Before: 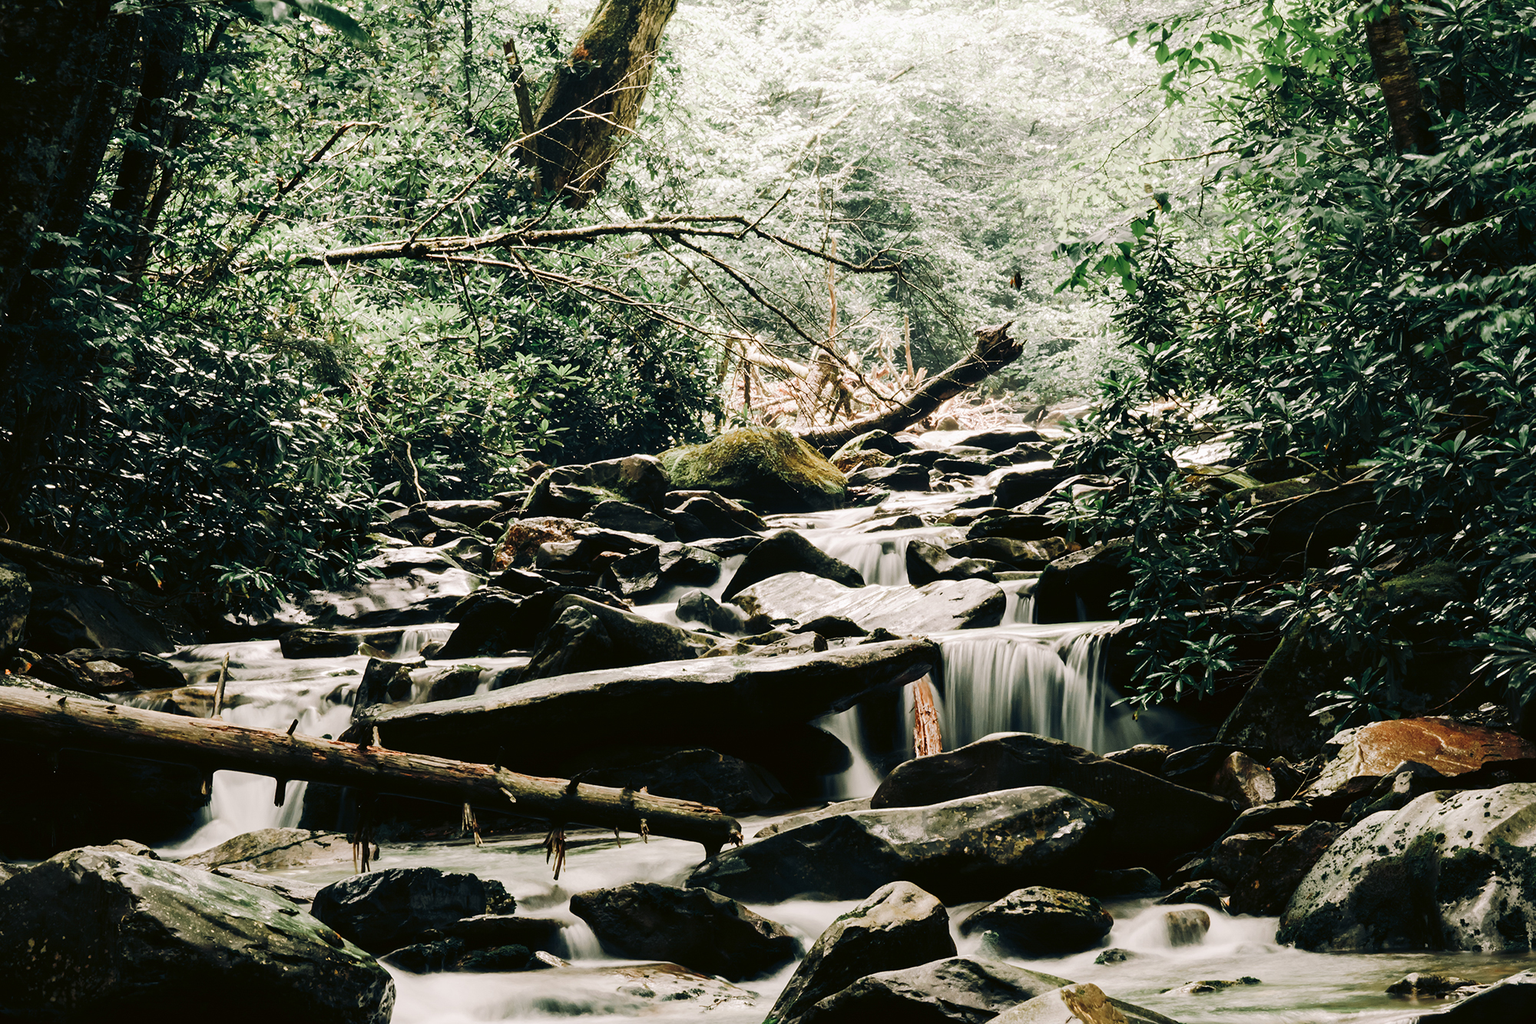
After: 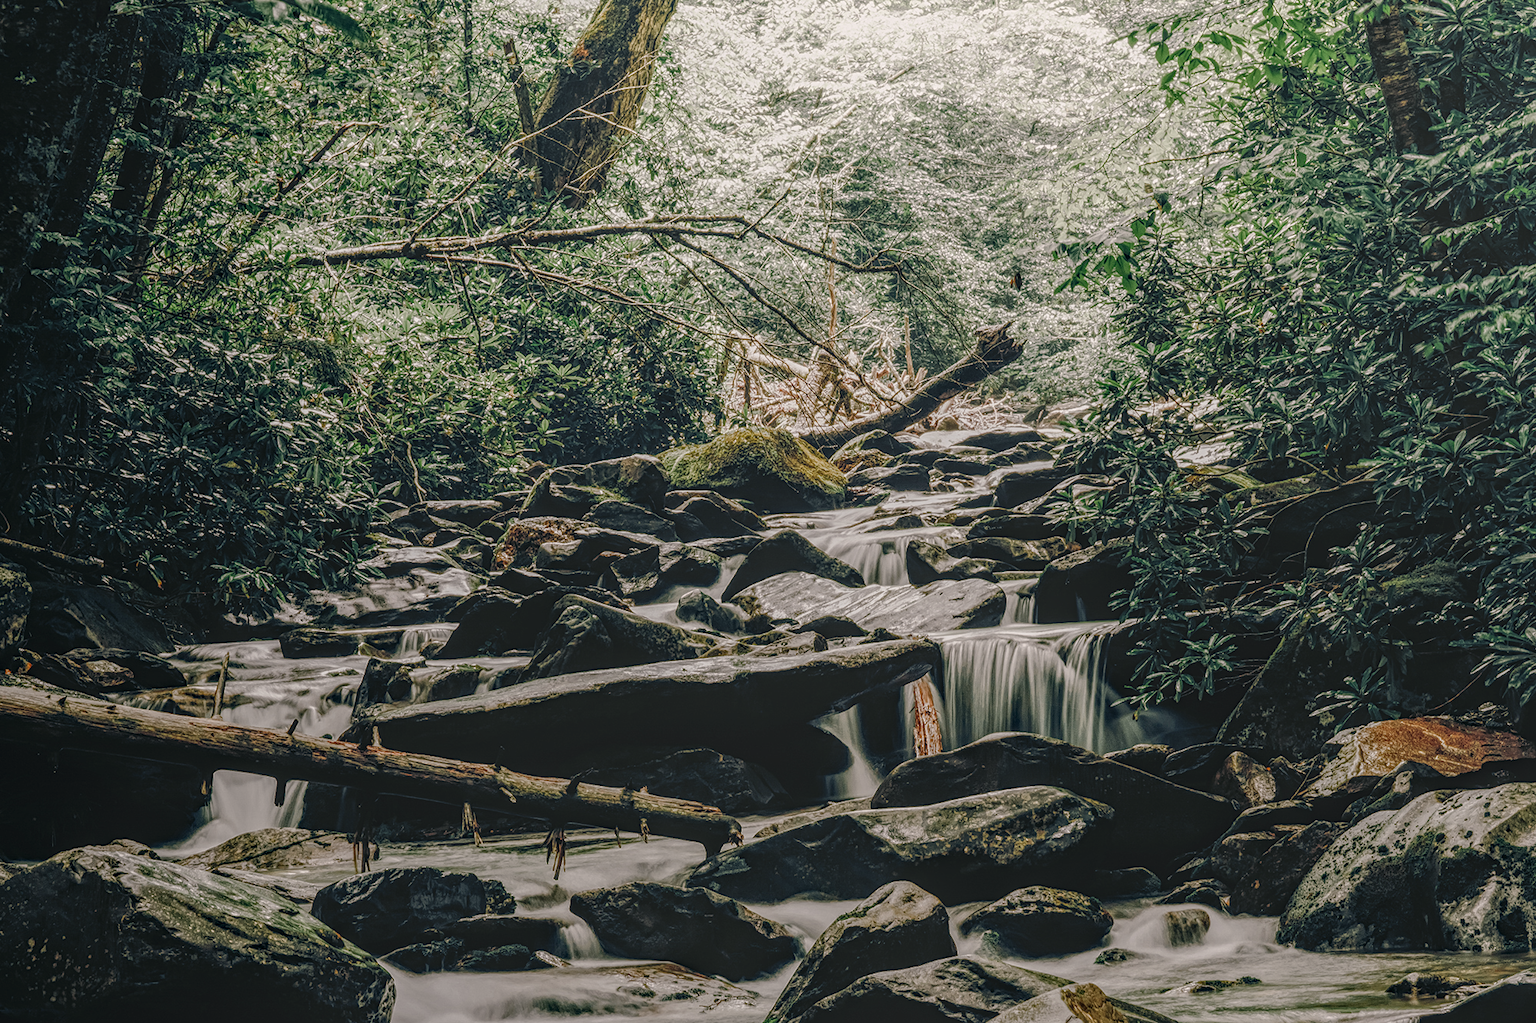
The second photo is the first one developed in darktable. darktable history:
vibrance: vibrance 75% | blend: blend mode softlight, opacity 50%; mask: uniform (no mask)
color correction: highlights a* 2.75, highlights b* 5, shadows a* -2.04, shadows b* -4.84, saturation 0.8
color zones: curves: ch1 [(0, 0.469) (0.01, 0.469) (0.12, 0.446) (0.248, 0.469) (0.5, 0.5) (0.748, 0.5) (0.99, 0.469) (1, 0.469)] | blend: blend mode softlight, opacity 57%; mask: uniform (no mask)
local contrast: highlights 20%, shadows 30%, detail 200%, midtone range 0.2 | blend: blend mode normal, opacity 80%; mask: uniform (no mask)
contrast equalizer: y [[0.5, 0.5, 0.5, 0.512, 0.552, 0.62], [0.5 ×6], [0.5 ×4, 0.504, 0.553], [0 ×6], [0 ×6]]
